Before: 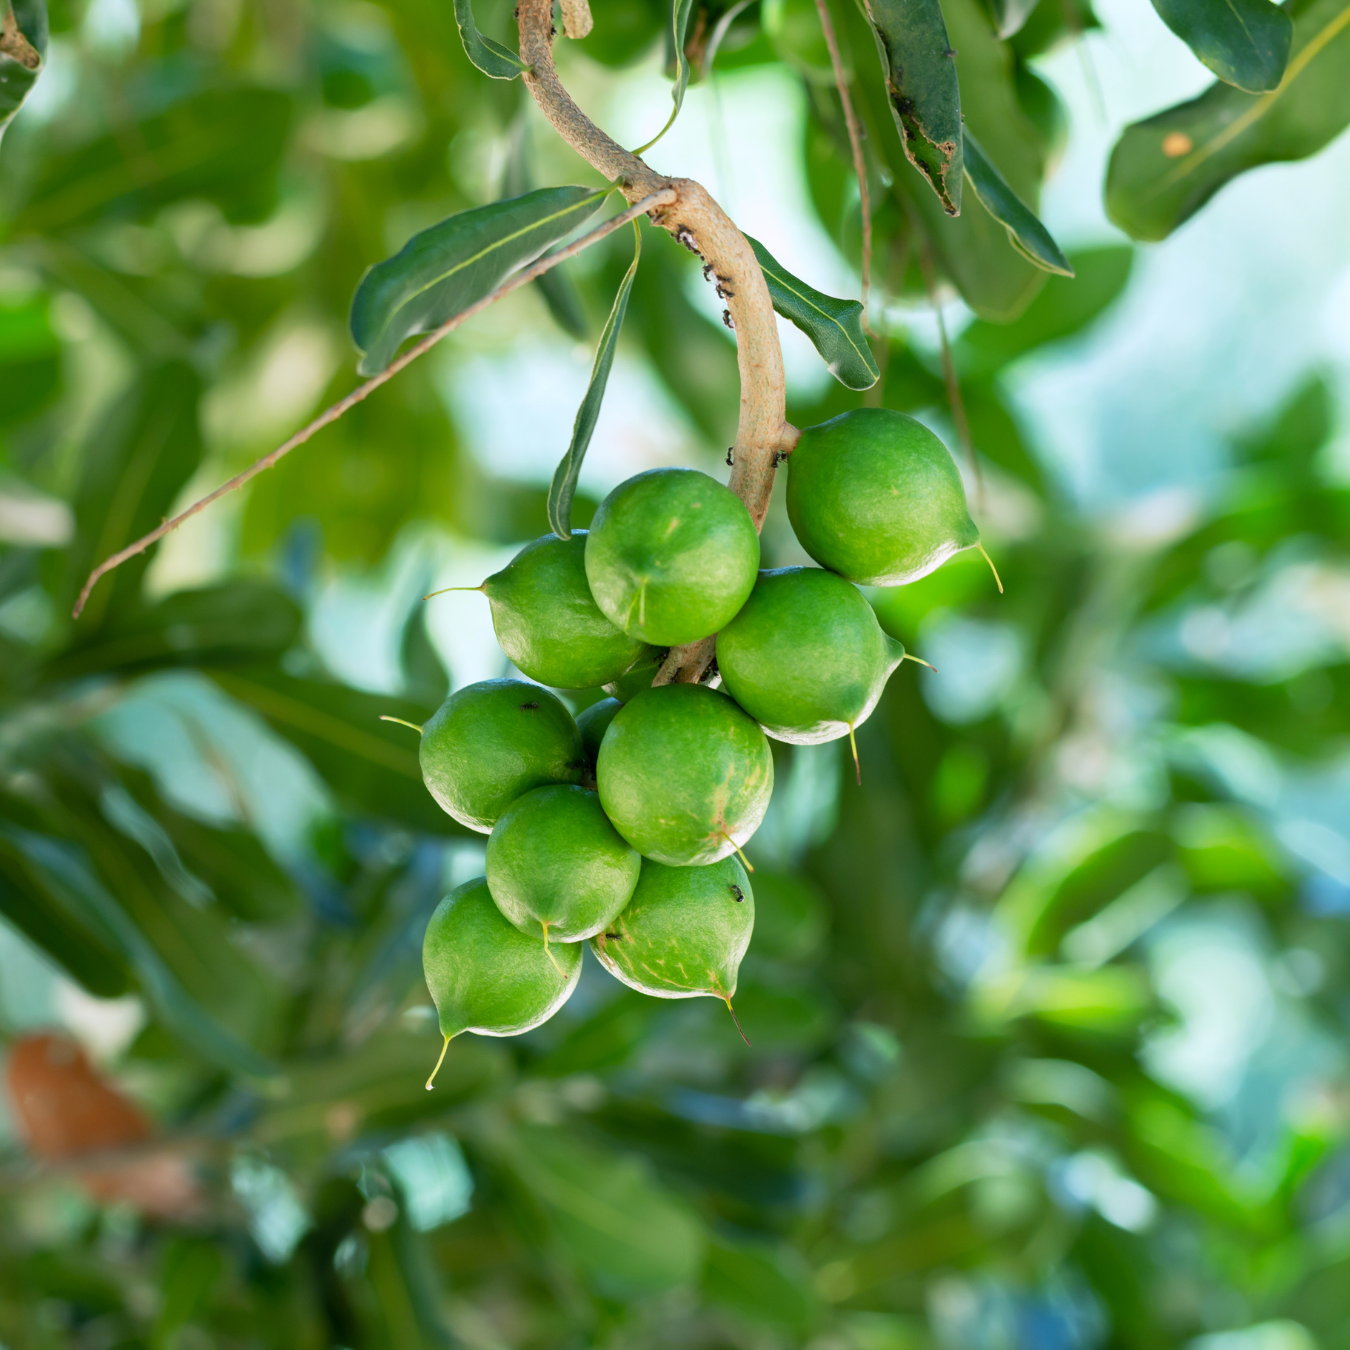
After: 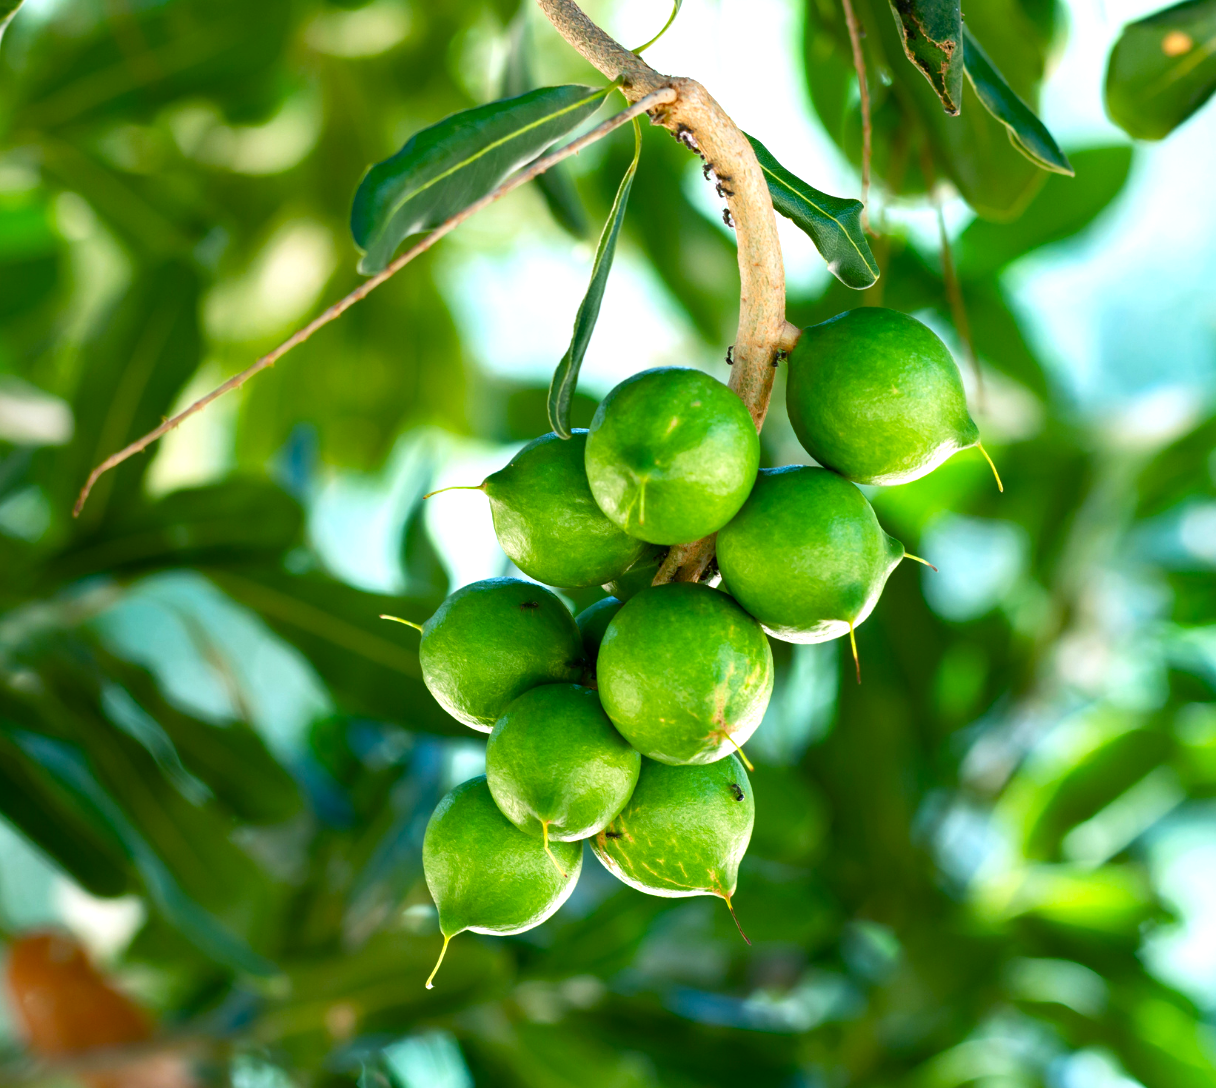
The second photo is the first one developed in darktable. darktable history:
color balance rgb: linear chroma grading › global chroma 14.672%, perceptual saturation grading › global saturation 20%, perceptual saturation grading › highlights -25.66%, perceptual saturation grading › shadows 26.09%, perceptual brilliance grading › global brilliance 15.379%, perceptual brilliance grading › shadows -35.466%
crop: top 7.494%, right 9.891%, bottom 11.901%
